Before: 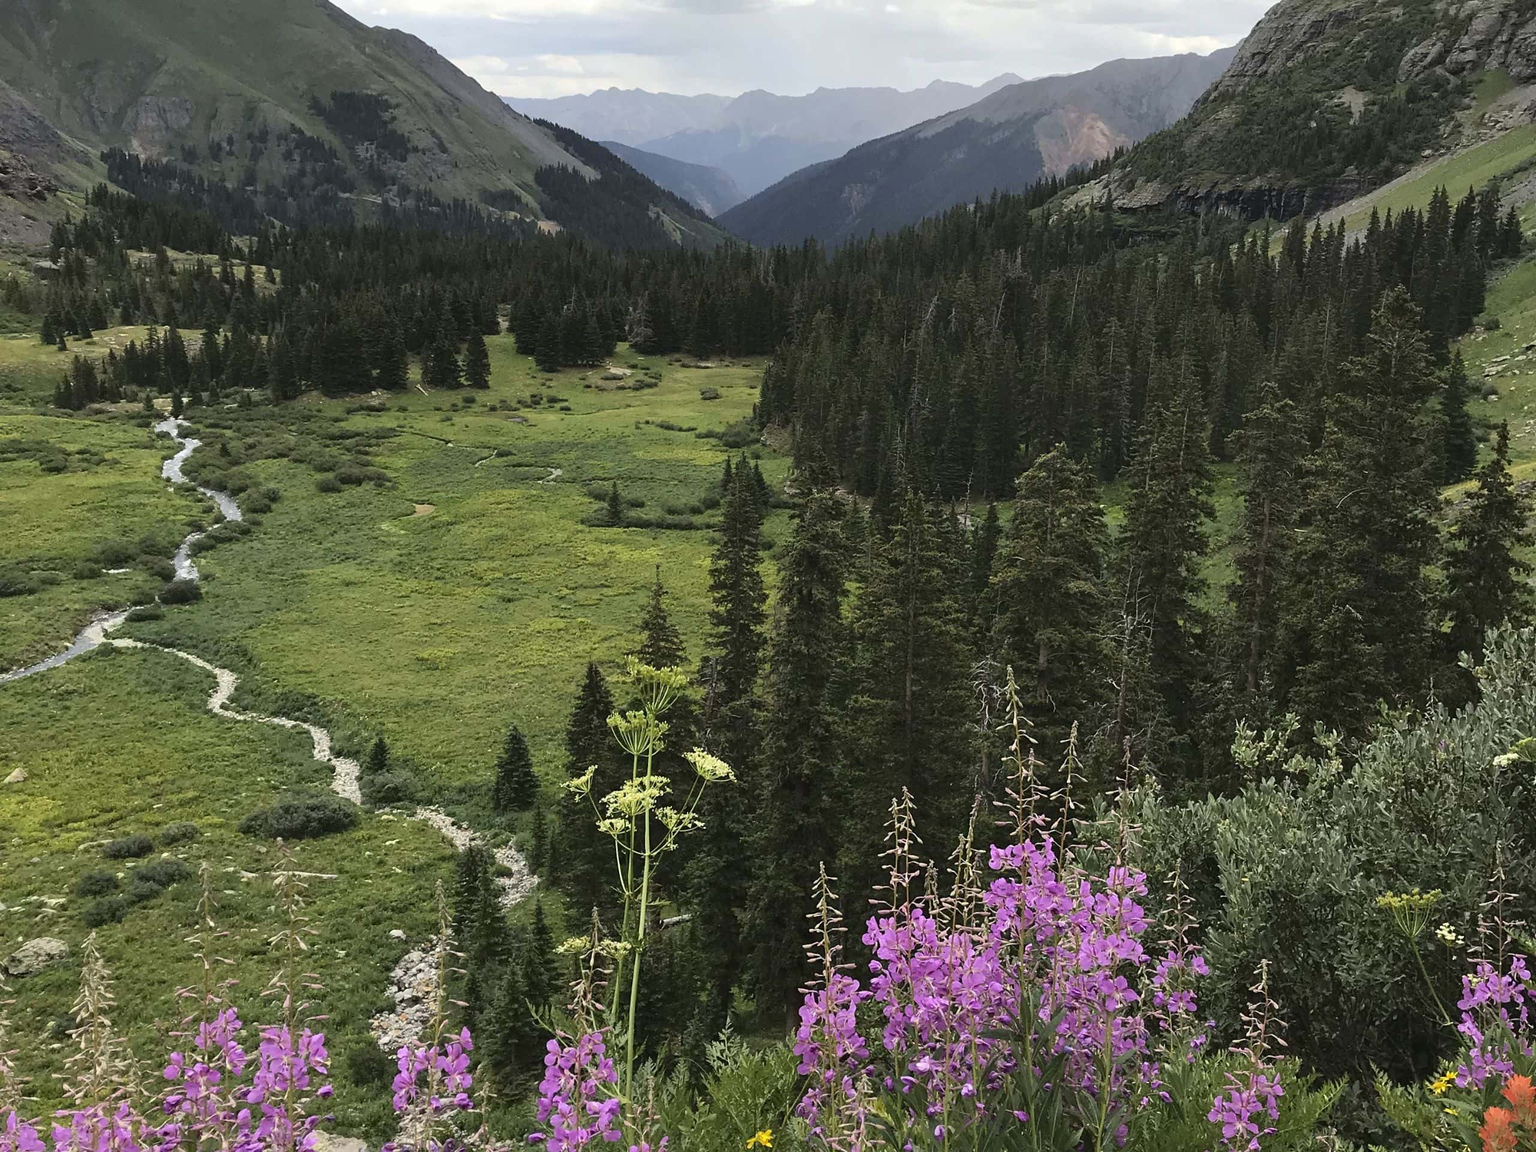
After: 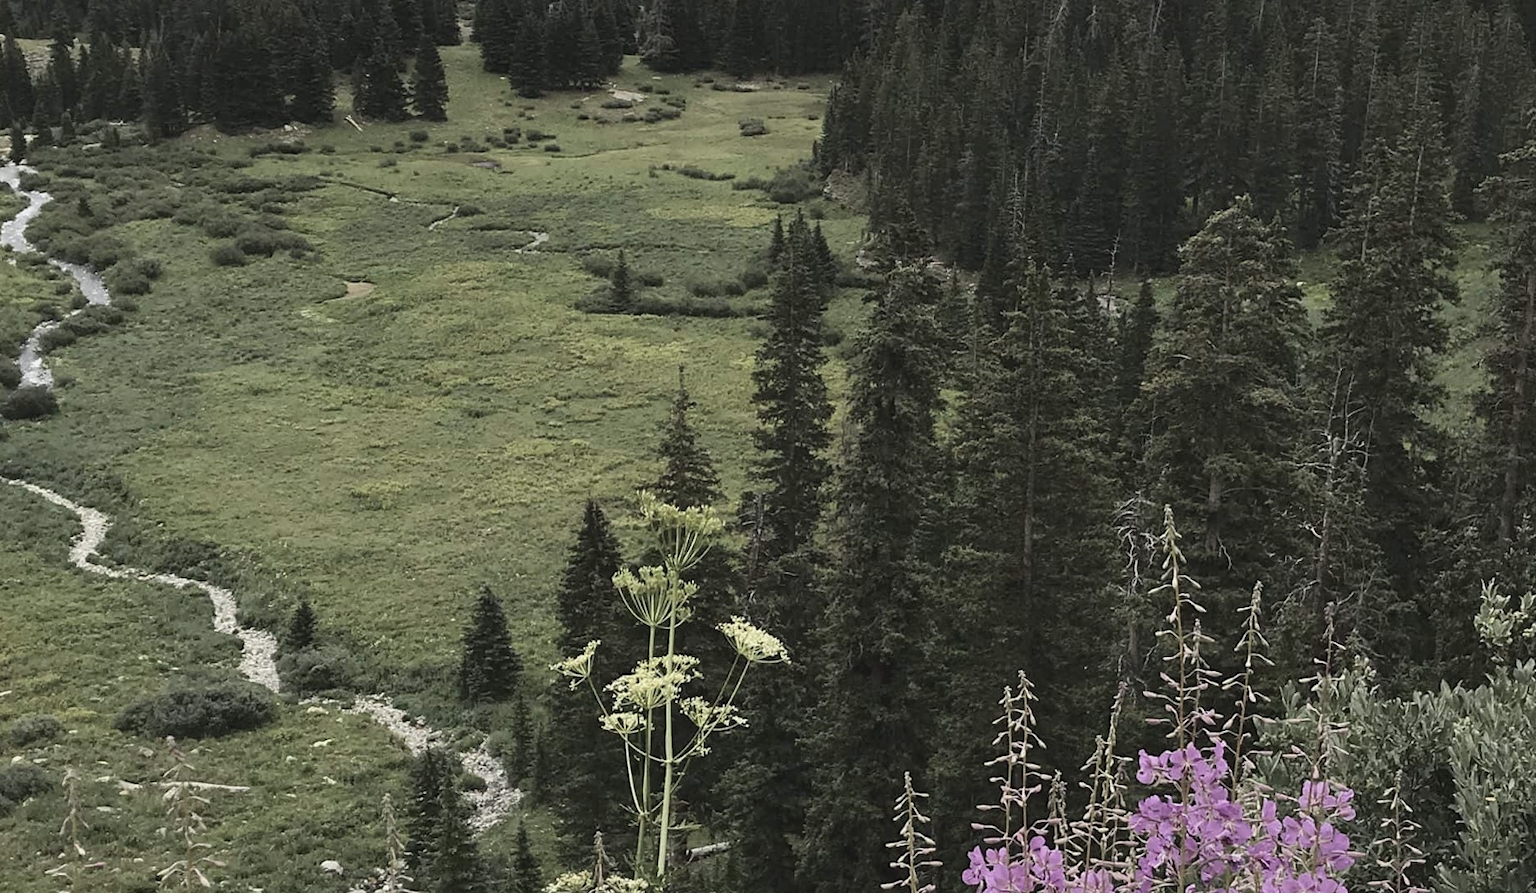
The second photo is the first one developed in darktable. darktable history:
rotate and perspective: lens shift (vertical) 0.048, lens shift (horizontal) -0.024, automatic cropping off
contrast brightness saturation: contrast -0.05, saturation -0.41
crop: left 11.123%, top 27.61%, right 18.3%, bottom 17.034%
